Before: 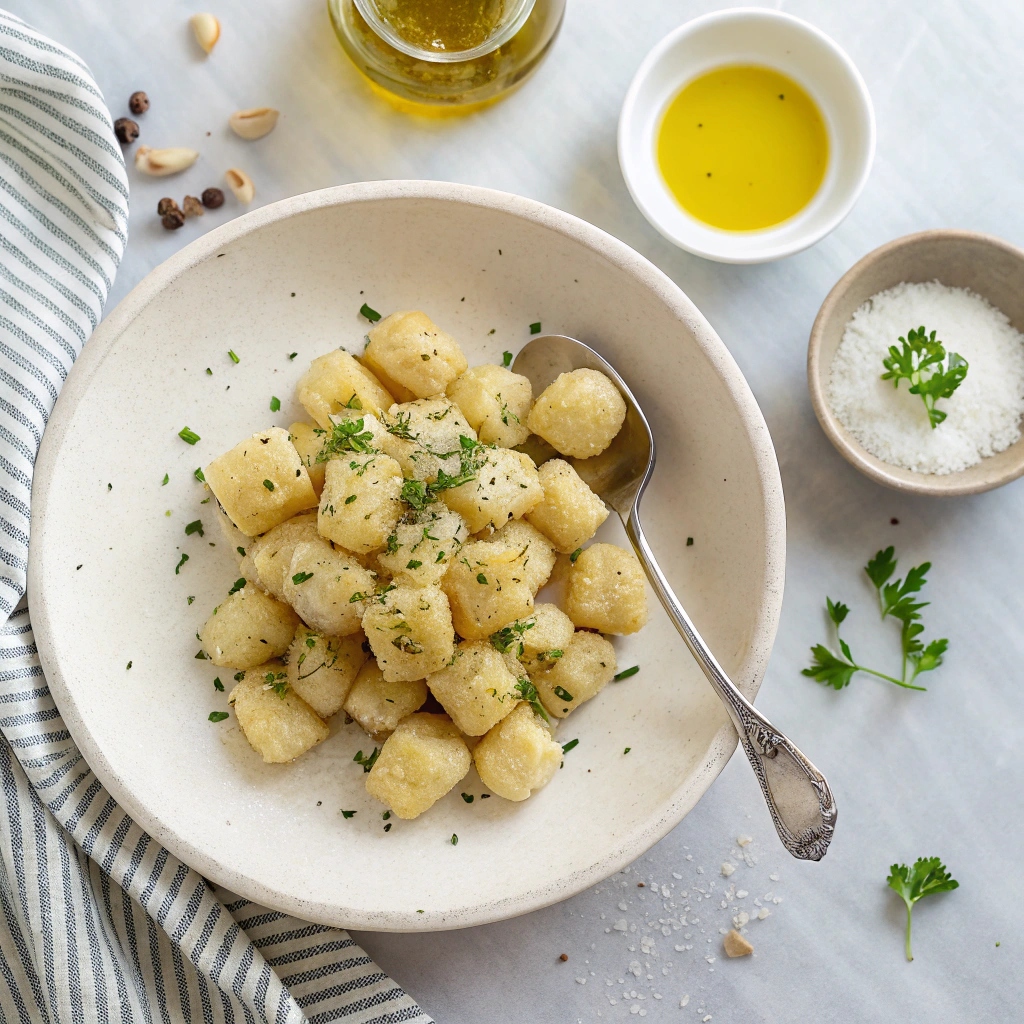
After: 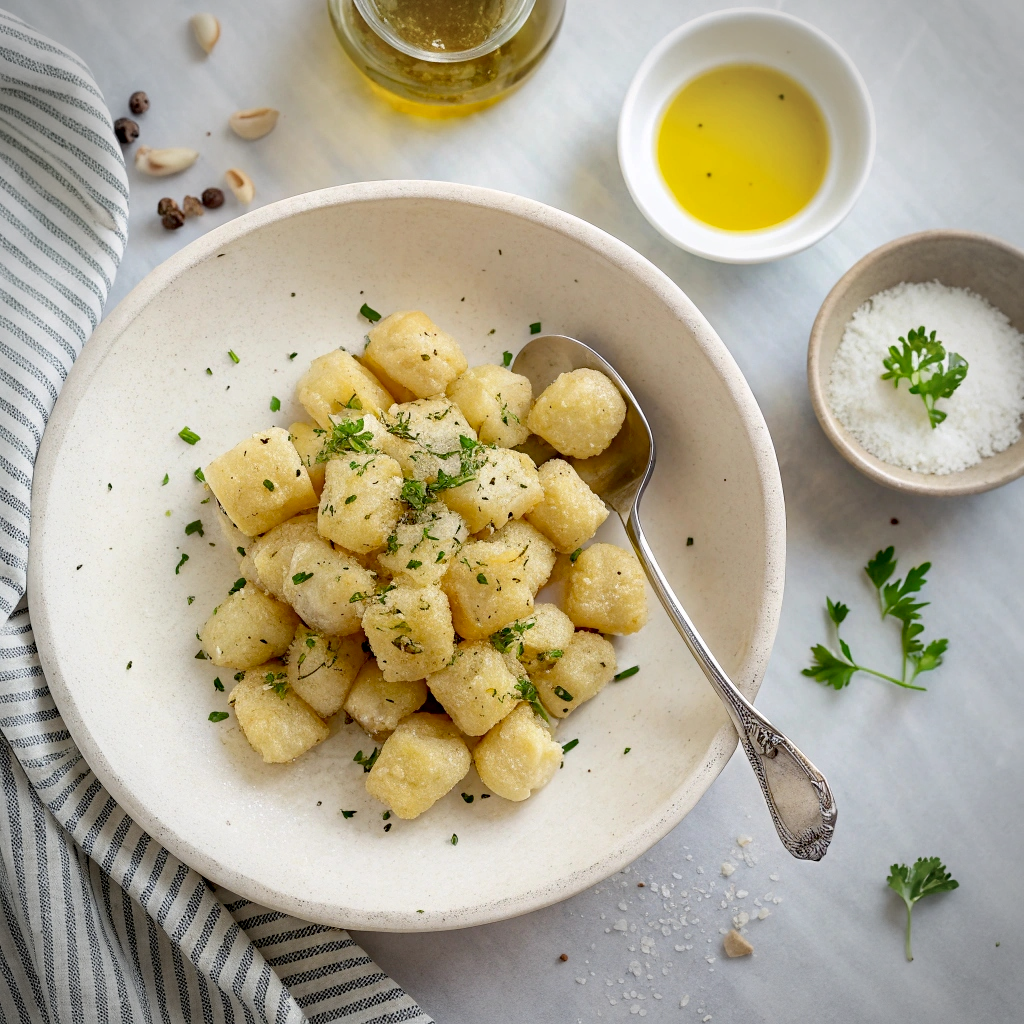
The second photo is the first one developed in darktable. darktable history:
exposure: black level correction 0.009, exposure 0.014 EV, compensate highlight preservation false
vignetting: on, module defaults
